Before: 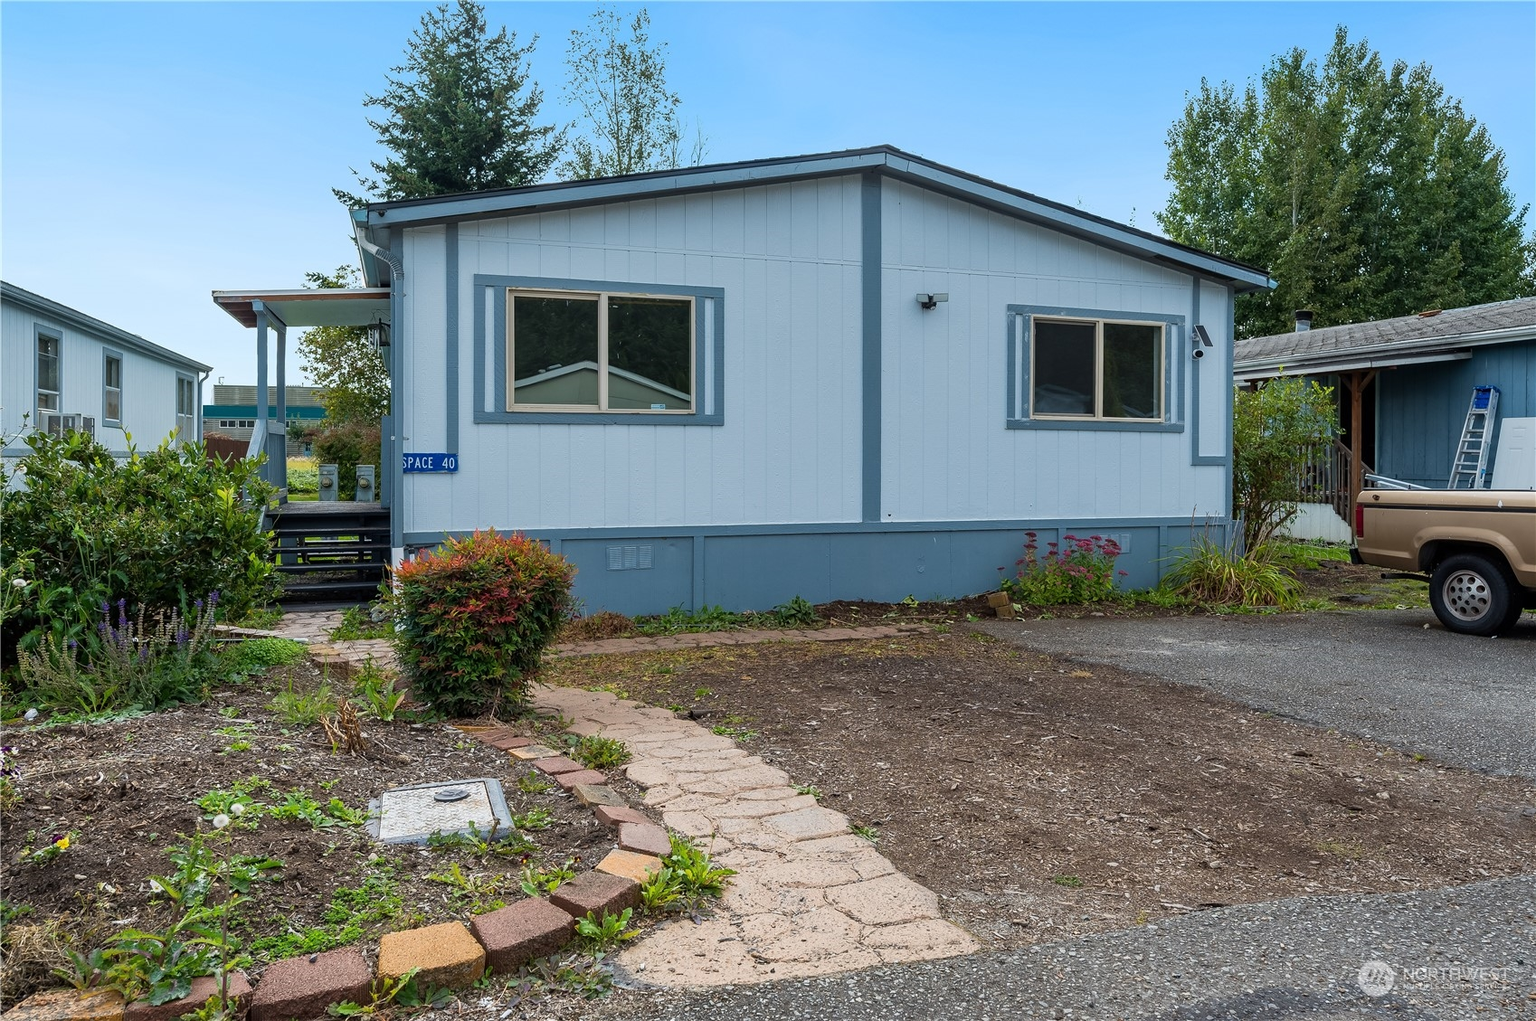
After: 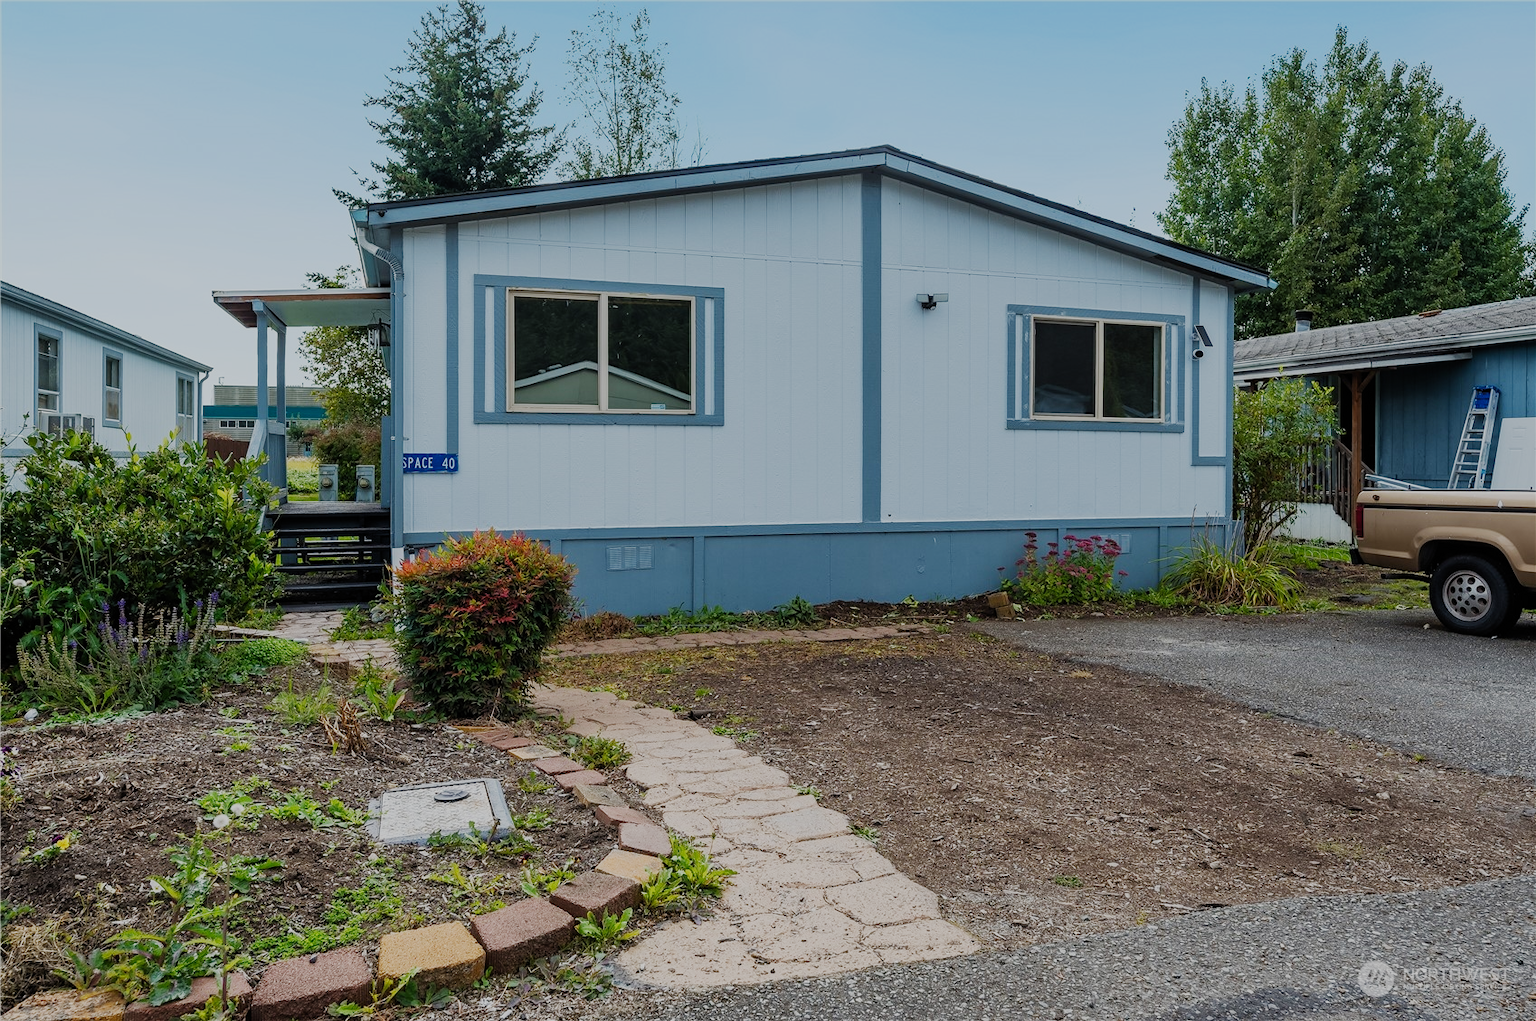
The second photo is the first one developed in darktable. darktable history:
filmic rgb: black relative exposure -9.28 EV, white relative exposure 6.83 EV, hardness 3.06, contrast 1.061, preserve chrominance no, color science v5 (2021), contrast in shadows safe, contrast in highlights safe
